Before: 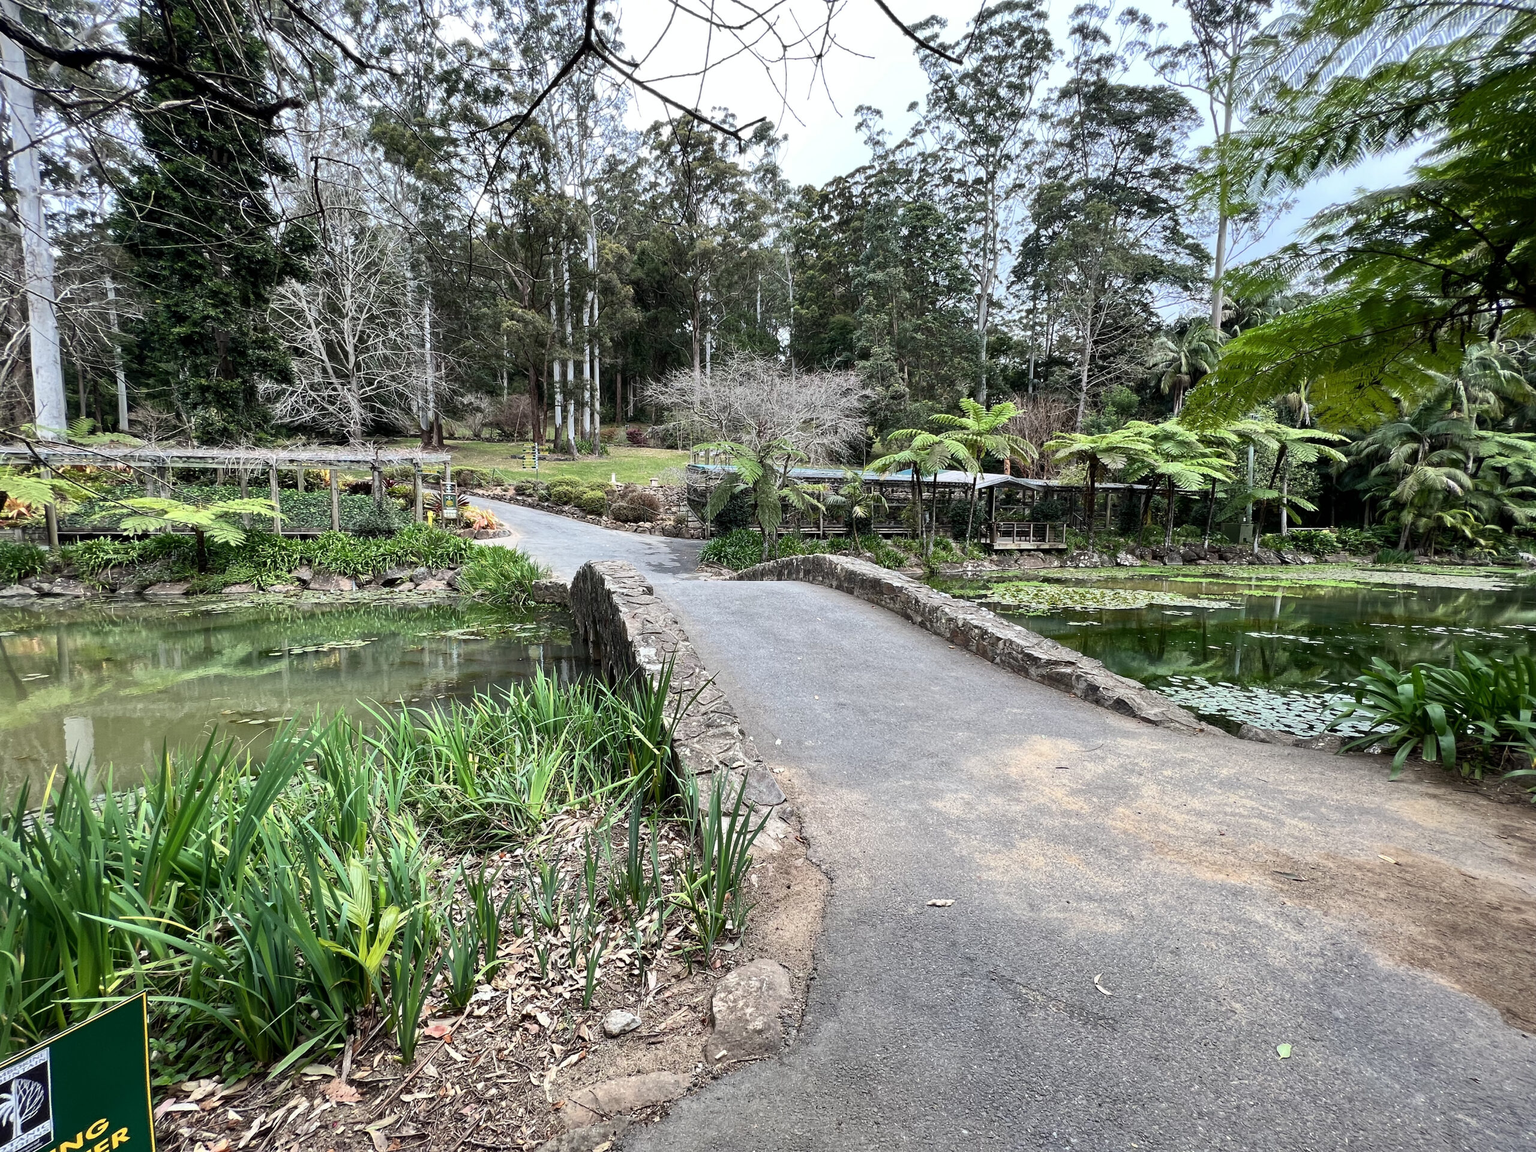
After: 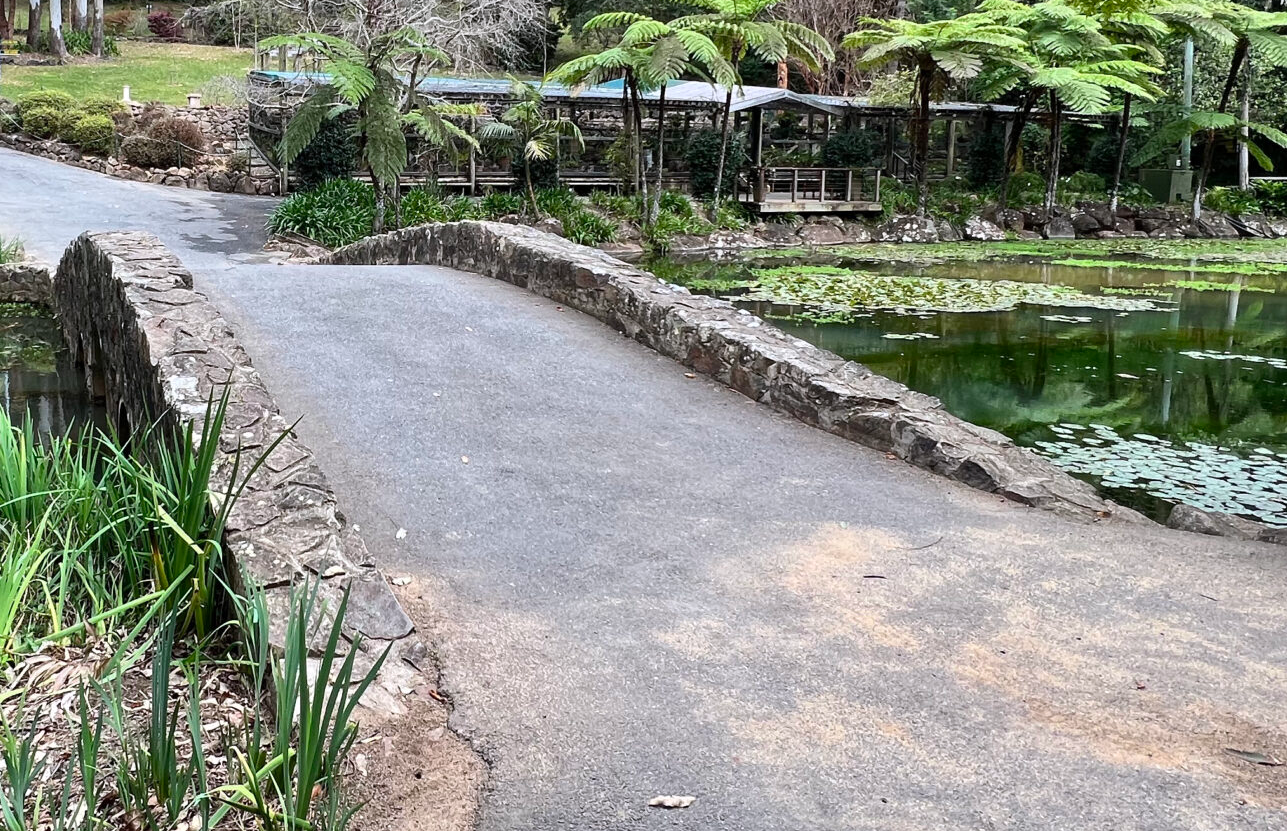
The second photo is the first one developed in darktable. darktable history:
white balance: red 1.004, blue 1.024
crop: left 35.03%, top 36.625%, right 14.663%, bottom 20.057%
